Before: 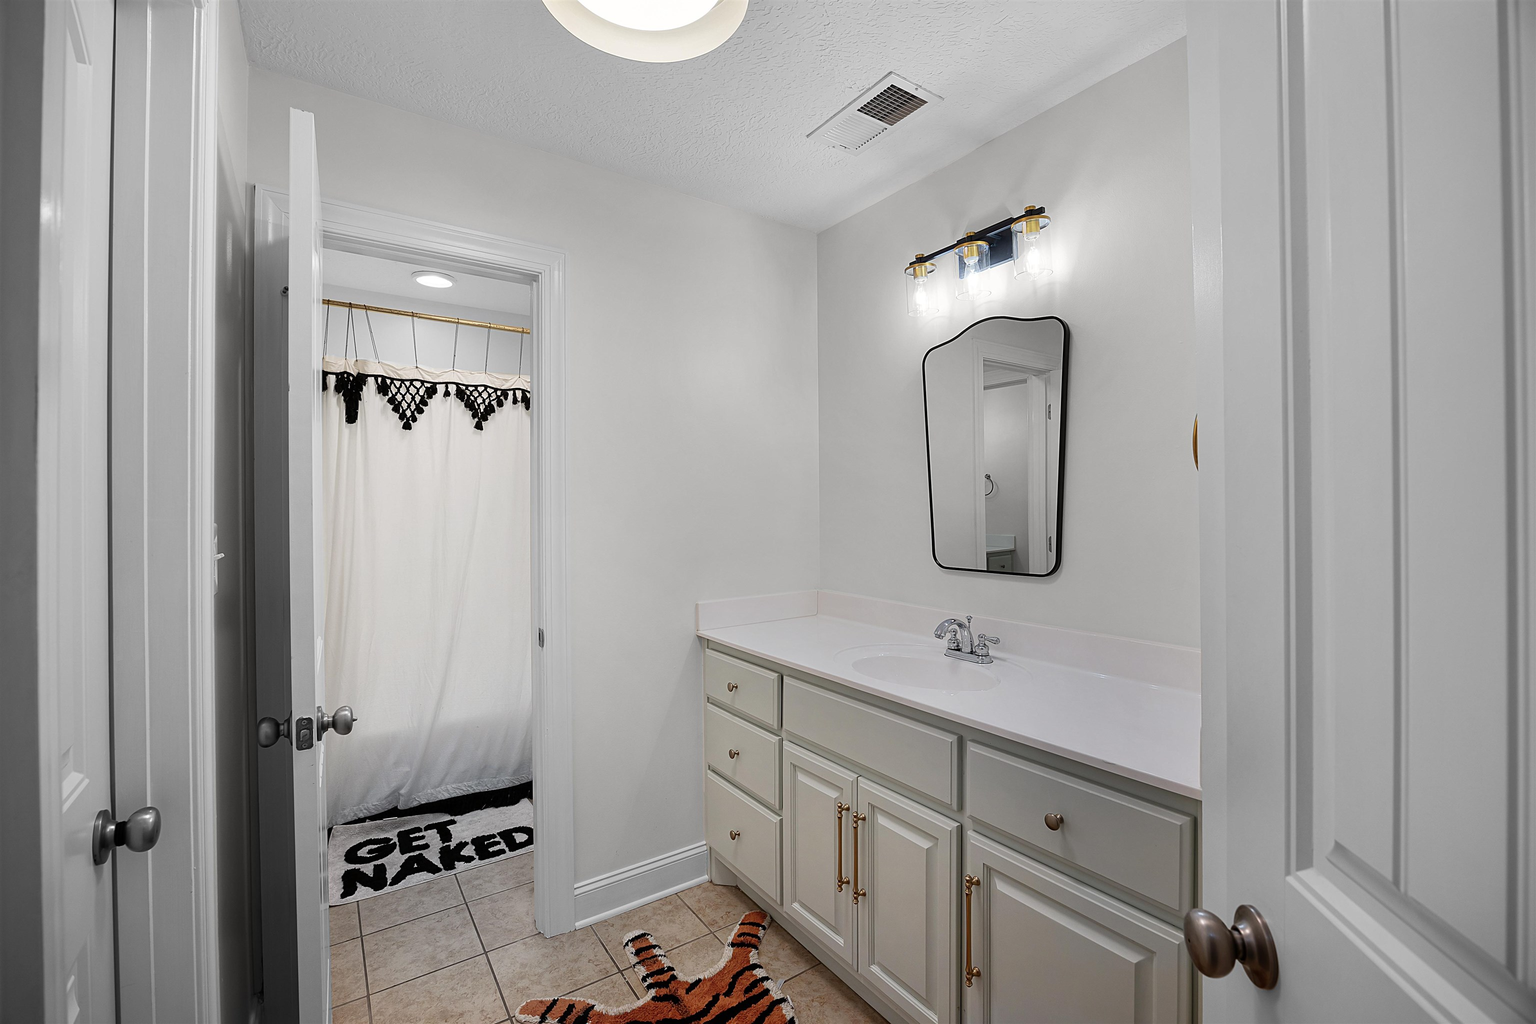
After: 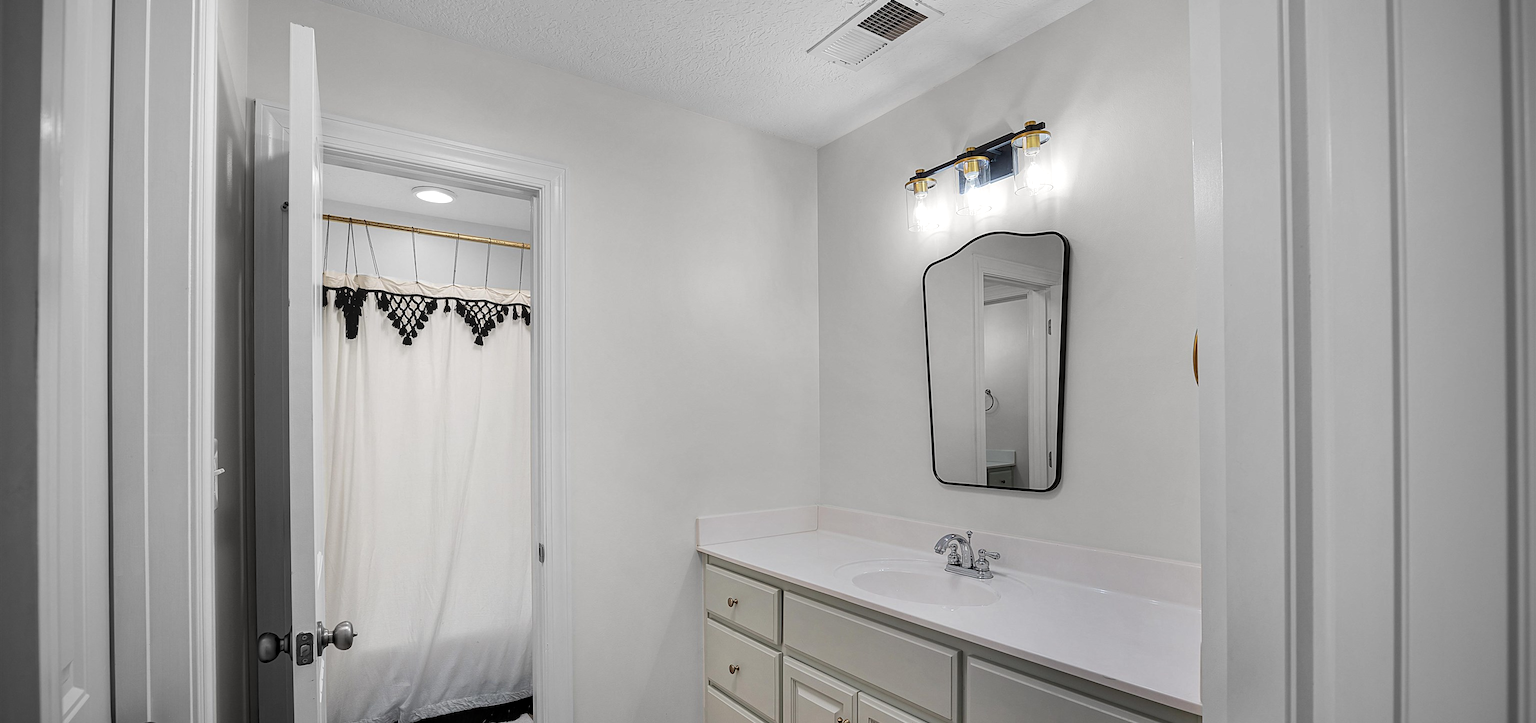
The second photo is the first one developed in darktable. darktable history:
local contrast: on, module defaults
tone equalizer: -8 EV -0.543 EV, edges refinement/feathering 500, mask exposure compensation -1.57 EV, preserve details no
vignetting: brightness -0.575
crop and rotate: top 8.308%, bottom 21.008%
